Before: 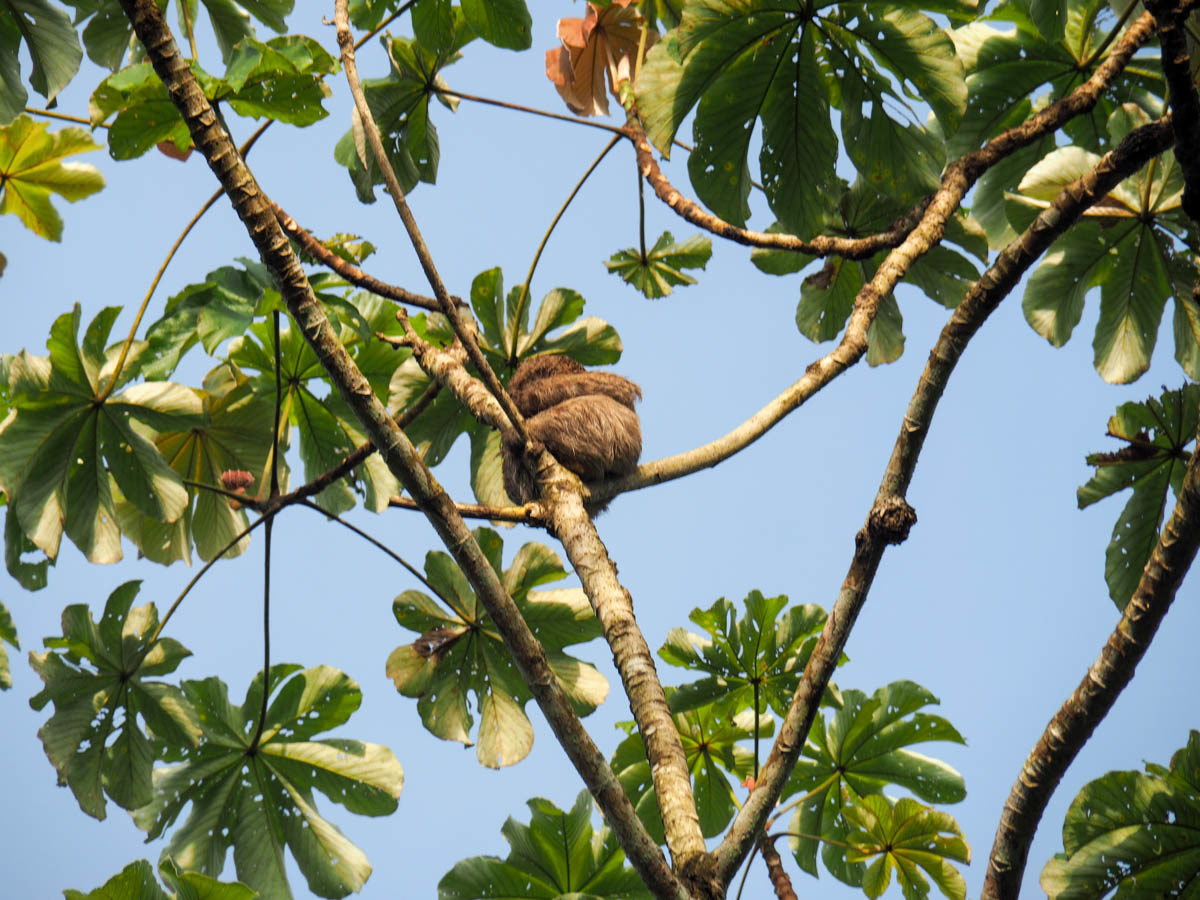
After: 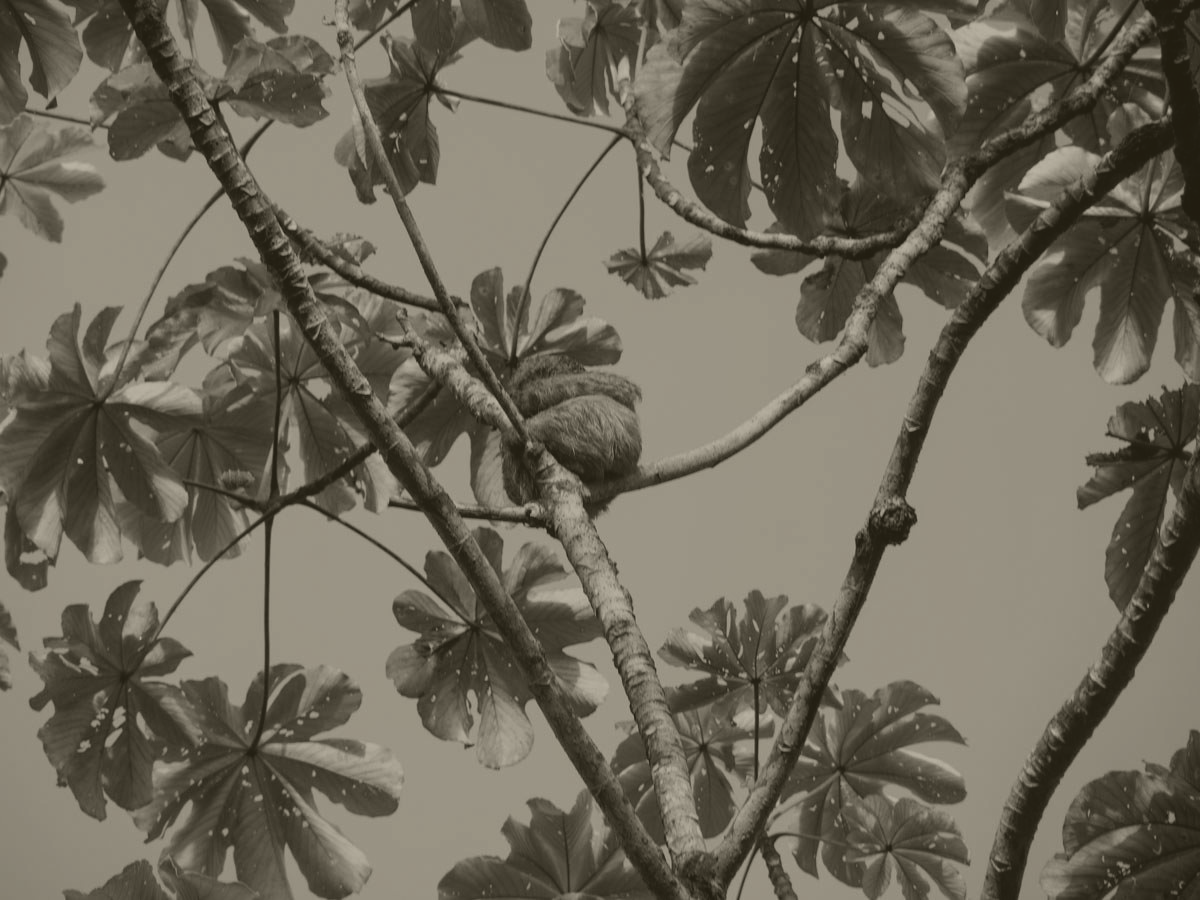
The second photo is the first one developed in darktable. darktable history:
colorize: hue 41.44°, saturation 22%, source mix 60%, lightness 10.61%
color balance: contrast 6.48%, output saturation 113.3%
